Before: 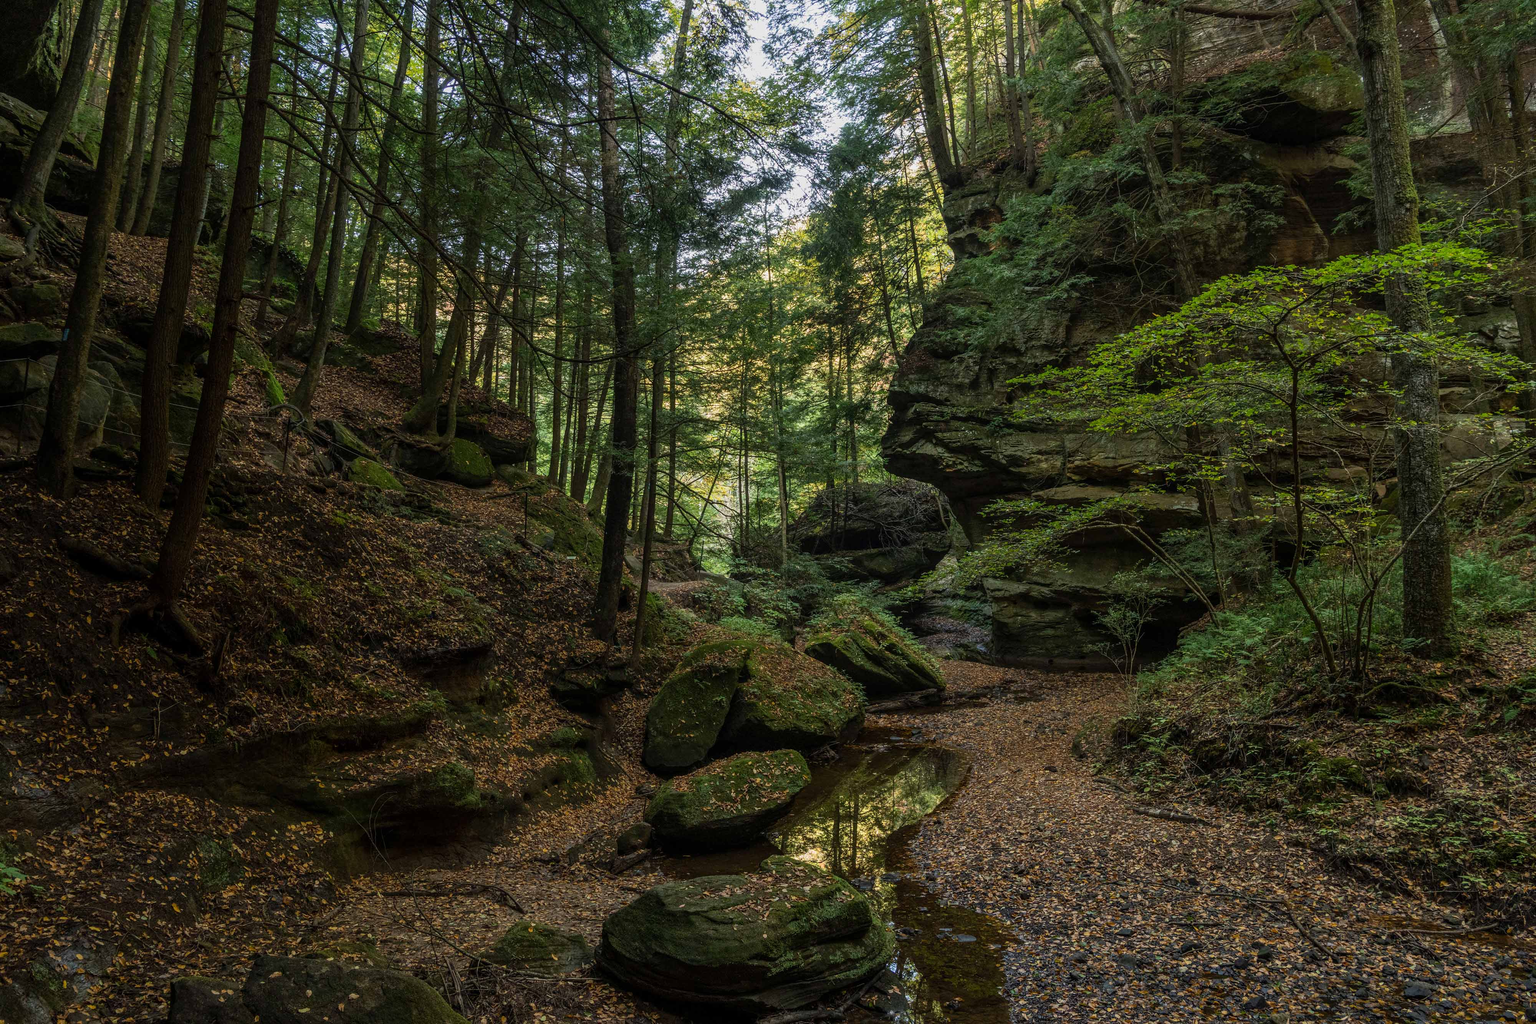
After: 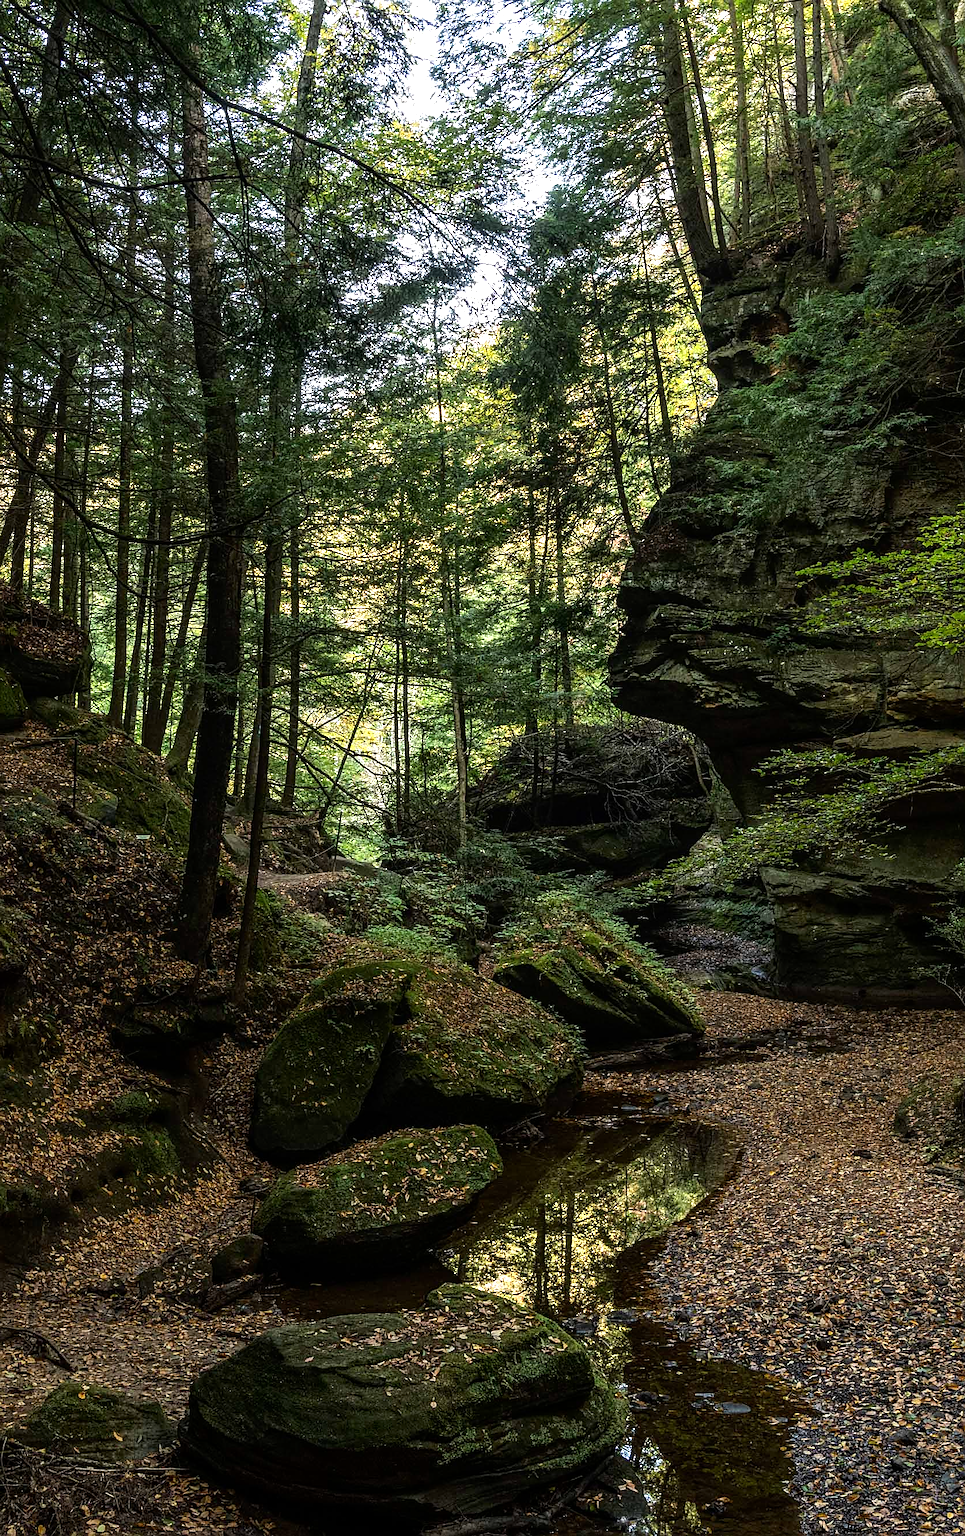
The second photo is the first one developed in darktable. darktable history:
sharpen: on, module defaults
contrast brightness saturation: contrast 0.026, brightness -0.042
tone equalizer: -8 EV -0.784 EV, -7 EV -0.666 EV, -6 EV -0.637 EV, -5 EV -0.378 EV, -3 EV 0.371 EV, -2 EV 0.6 EV, -1 EV 0.678 EV, +0 EV 0.757 EV
crop: left 31.009%, right 27.083%
